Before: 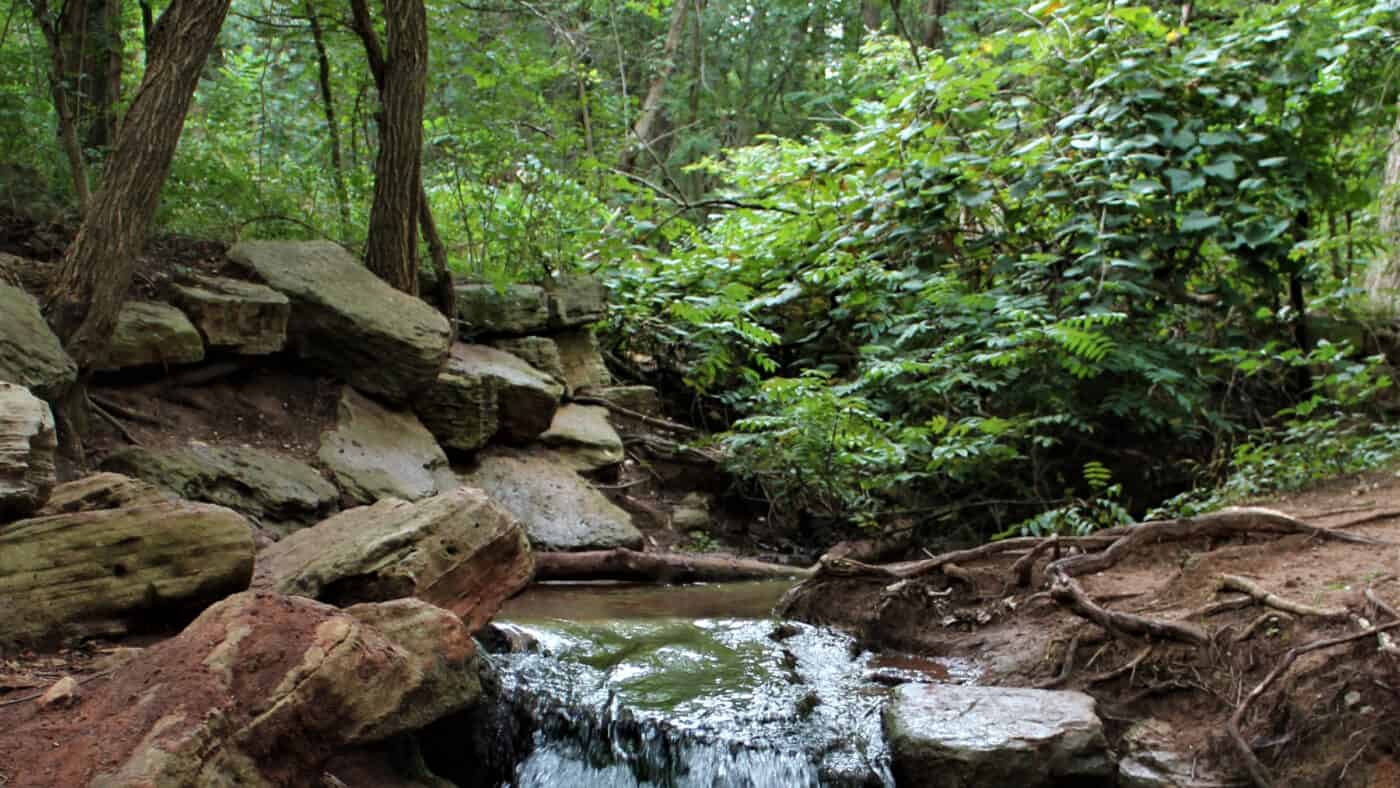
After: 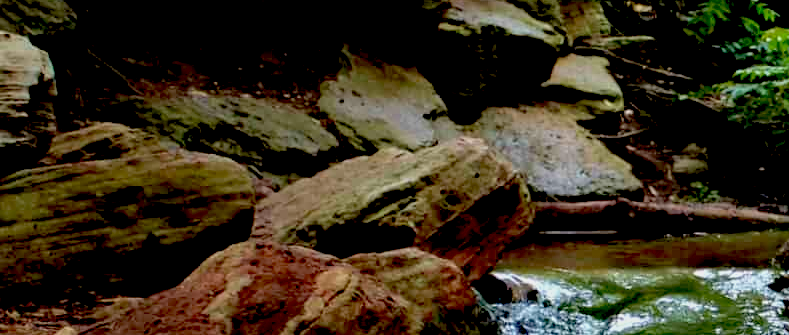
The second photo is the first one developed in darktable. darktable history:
color correction: saturation 1.1
contrast equalizer: y [[0.439, 0.44, 0.442, 0.457, 0.493, 0.498], [0.5 ×6], [0.5 ×6], [0 ×6], [0 ×6]], mix 0.59
velvia: on, module defaults
crop: top 44.483%, right 43.593%, bottom 12.892%
exposure: black level correction 0.056, exposure -0.039 EV, compensate highlight preservation false
